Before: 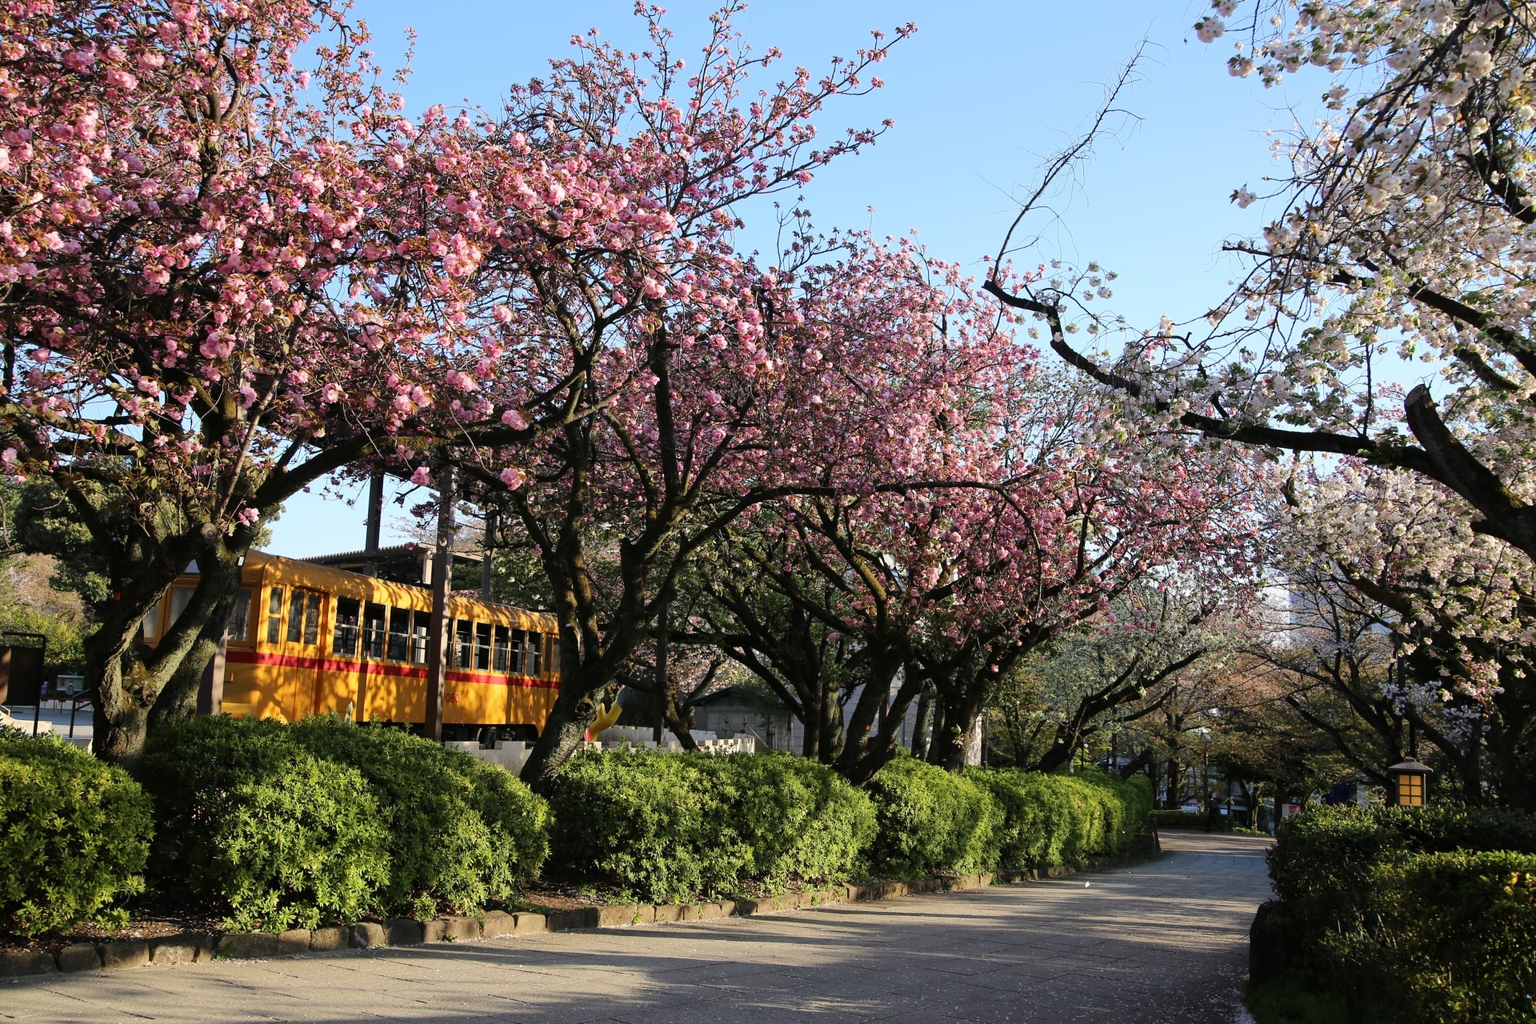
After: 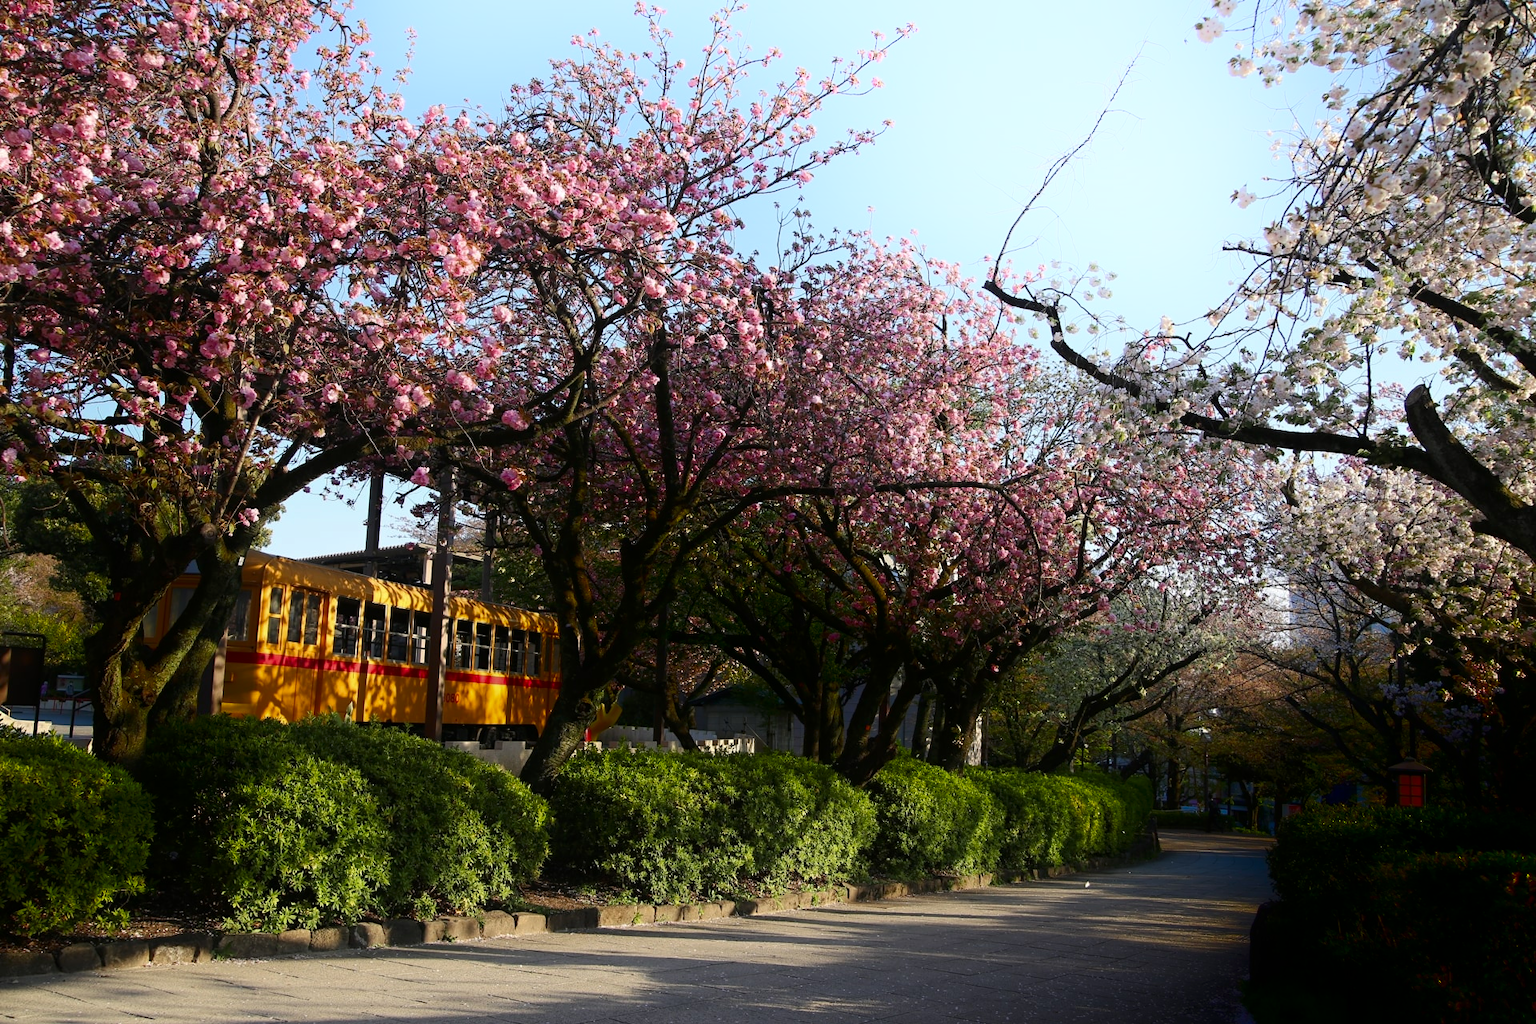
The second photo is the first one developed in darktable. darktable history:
tone equalizer: on, module defaults
shadows and highlights: shadows -90, highlights 90, soften with gaussian
